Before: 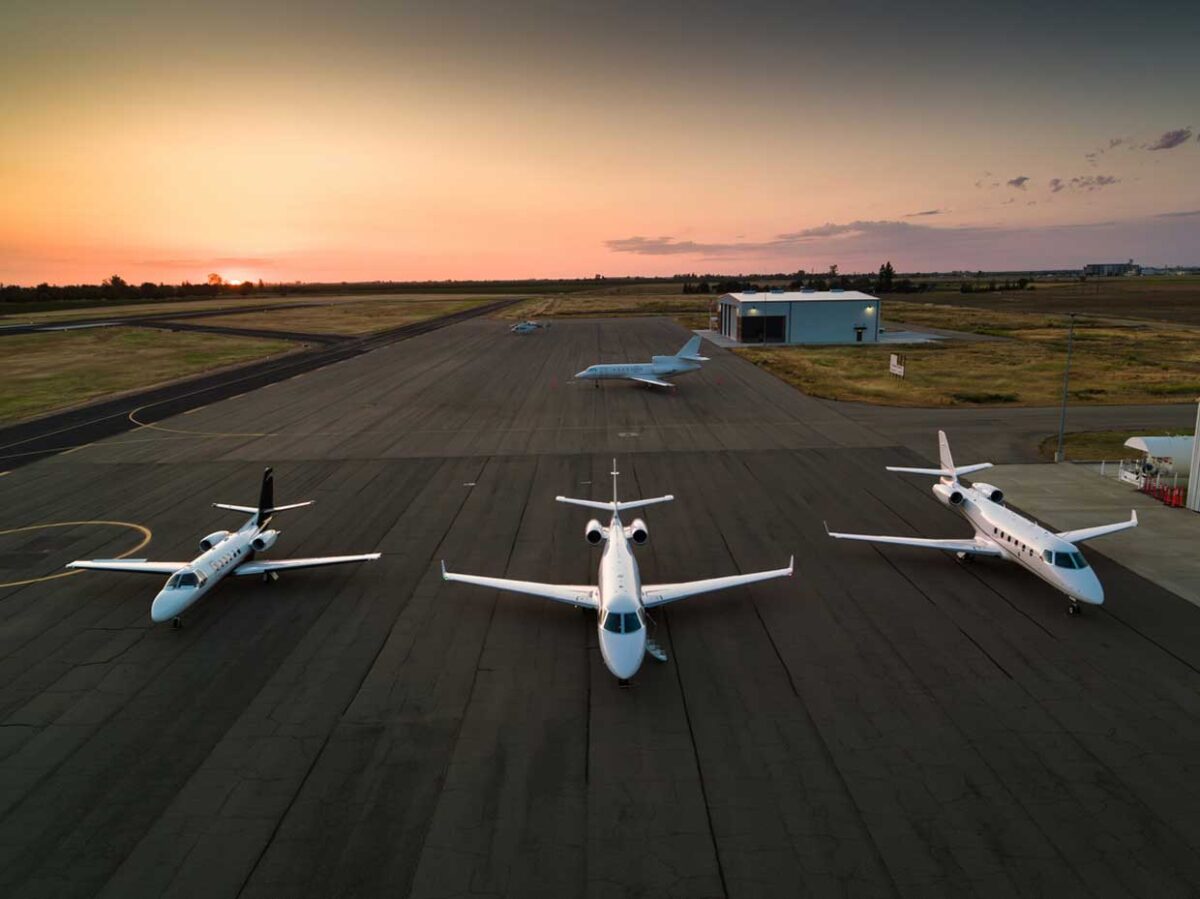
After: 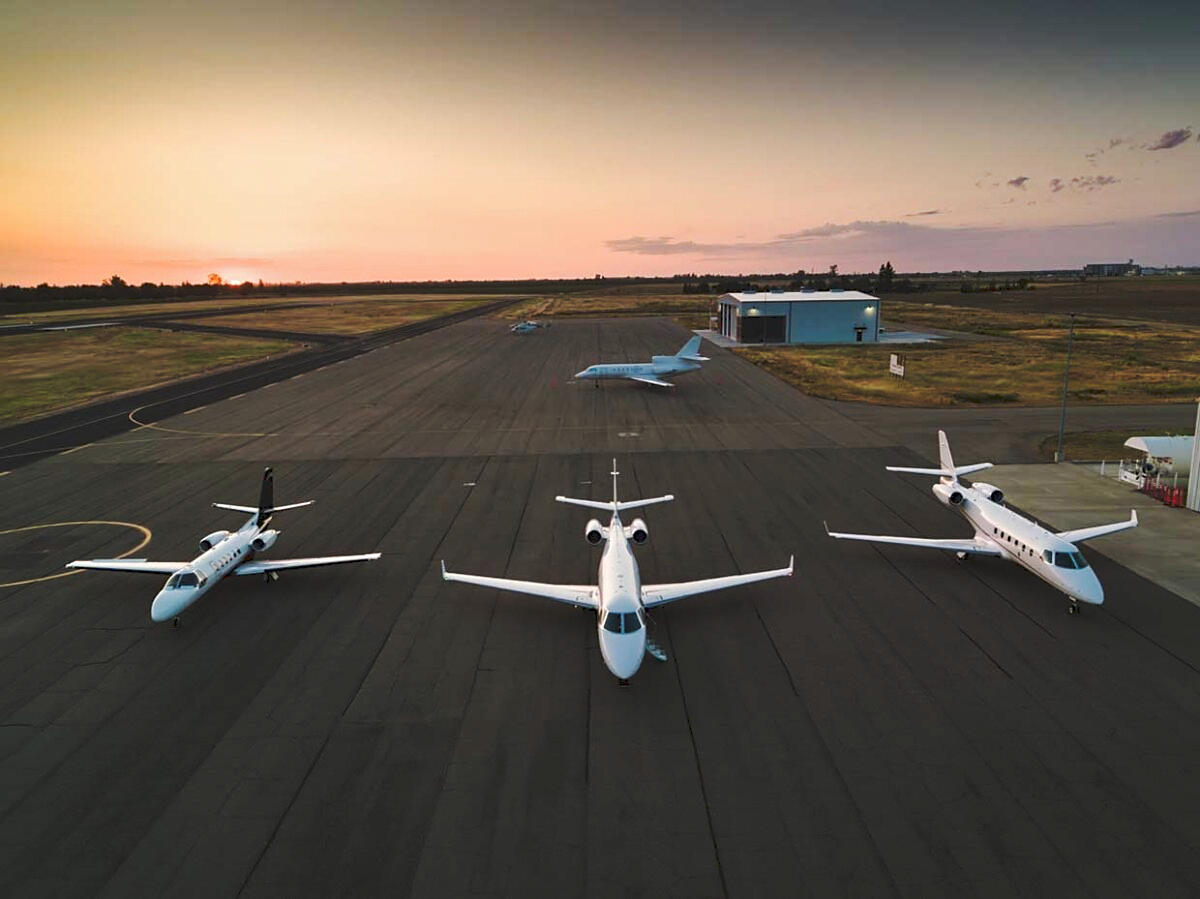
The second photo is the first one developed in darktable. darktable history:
sharpen: radius 1.864, amount 0.398, threshold 1.271
tone curve: curves: ch0 [(0, 0) (0.003, 0.1) (0.011, 0.101) (0.025, 0.11) (0.044, 0.126) (0.069, 0.14) (0.1, 0.158) (0.136, 0.18) (0.177, 0.206) (0.224, 0.243) (0.277, 0.293) (0.335, 0.36) (0.399, 0.446) (0.468, 0.537) (0.543, 0.618) (0.623, 0.694) (0.709, 0.763) (0.801, 0.836) (0.898, 0.908) (1, 1)], preserve colors none
